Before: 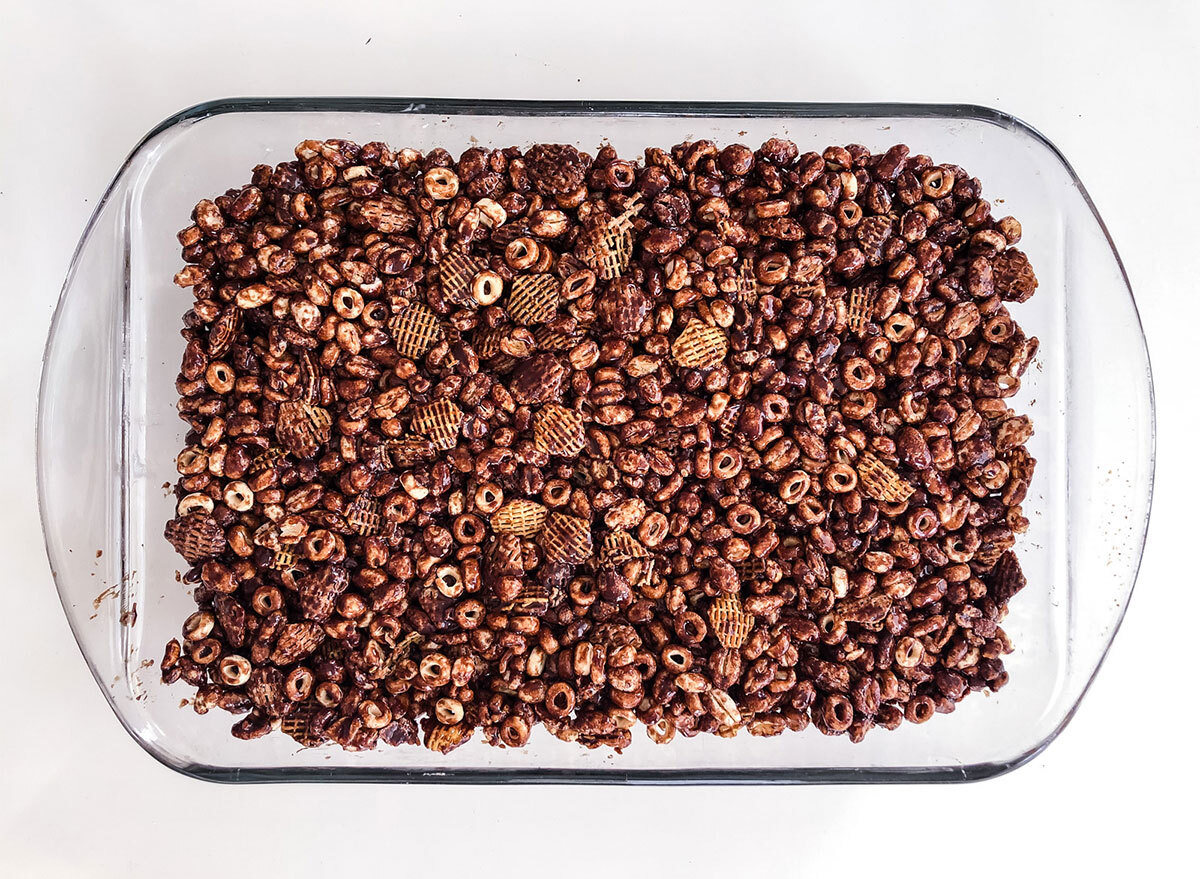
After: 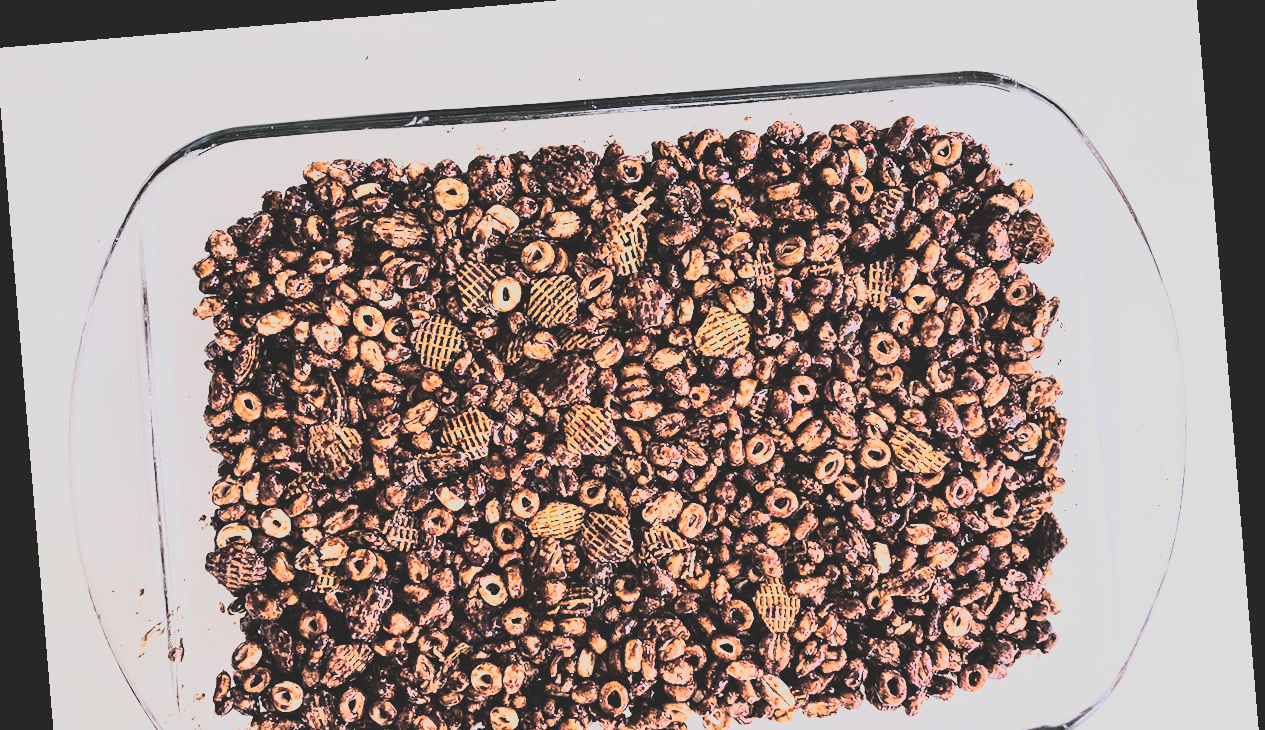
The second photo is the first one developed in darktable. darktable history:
crop: left 0.387%, top 5.469%, bottom 19.809%
tone equalizer: -8 EV -1.08 EV, -7 EV -1.01 EV, -6 EV -0.867 EV, -5 EV -0.578 EV, -3 EV 0.578 EV, -2 EV 0.867 EV, -1 EV 1.01 EV, +0 EV 1.08 EV, edges refinement/feathering 500, mask exposure compensation -1.57 EV, preserve details no
exposure: black level correction -0.036, exposure -0.497 EV, compensate highlight preservation false
rgb curve: curves: ch0 [(0, 0) (0.21, 0.15) (0.24, 0.21) (0.5, 0.75) (0.75, 0.96) (0.89, 0.99) (1, 1)]; ch1 [(0, 0.02) (0.21, 0.13) (0.25, 0.2) (0.5, 0.67) (0.75, 0.9) (0.89, 0.97) (1, 1)]; ch2 [(0, 0.02) (0.21, 0.13) (0.25, 0.2) (0.5, 0.67) (0.75, 0.9) (0.89, 0.97) (1, 1)], compensate middle gray true
rotate and perspective: rotation -4.86°, automatic cropping off
contrast brightness saturation: contrast -0.26, saturation -0.43
color balance rgb: linear chroma grading › global chroma 15%, perceptual saturation grading › global saturation 30%
